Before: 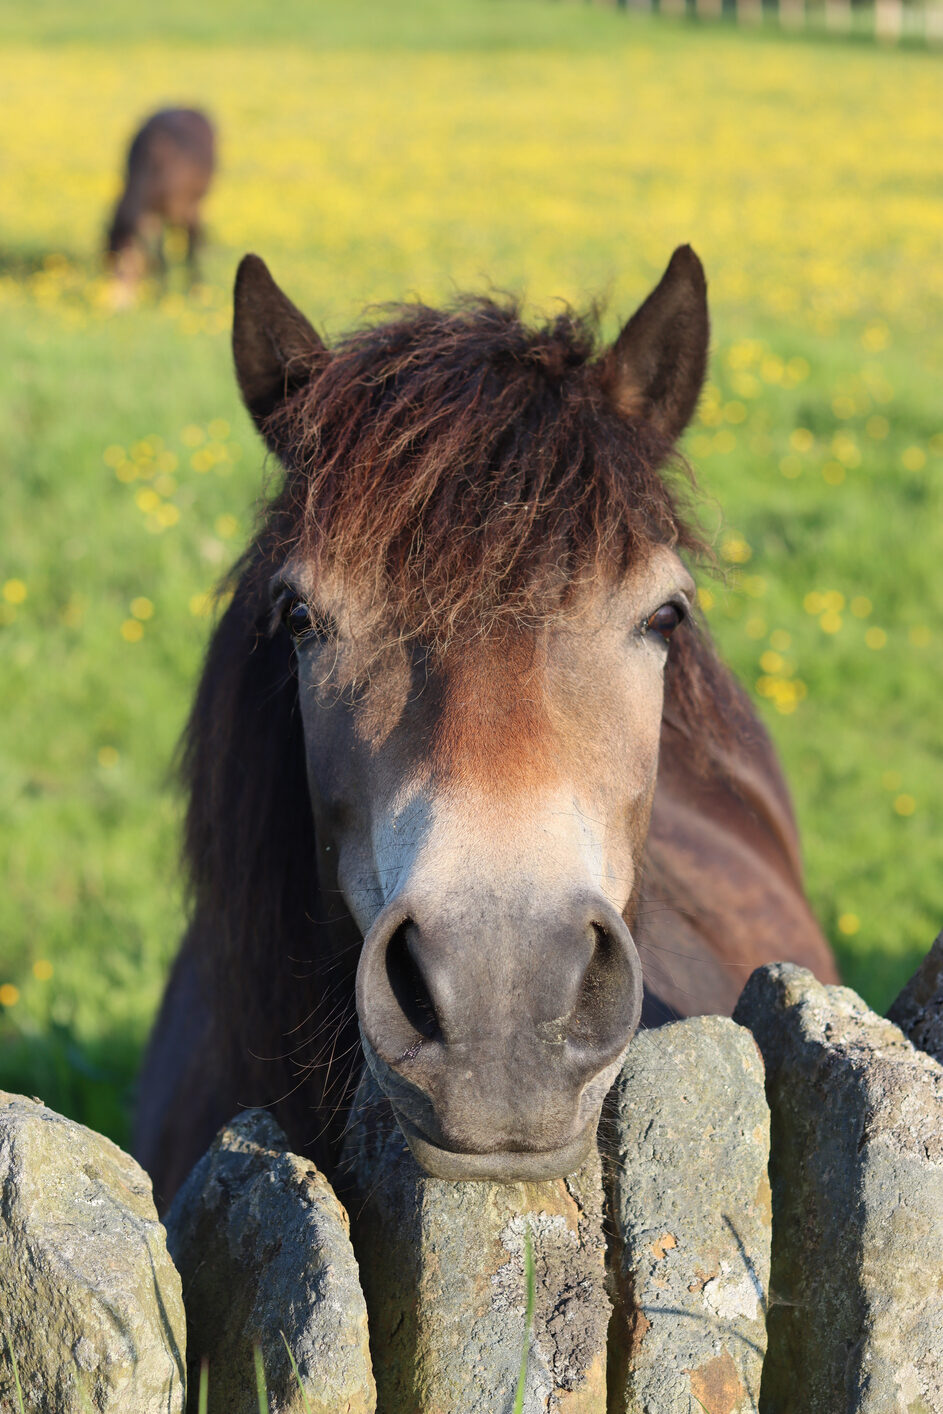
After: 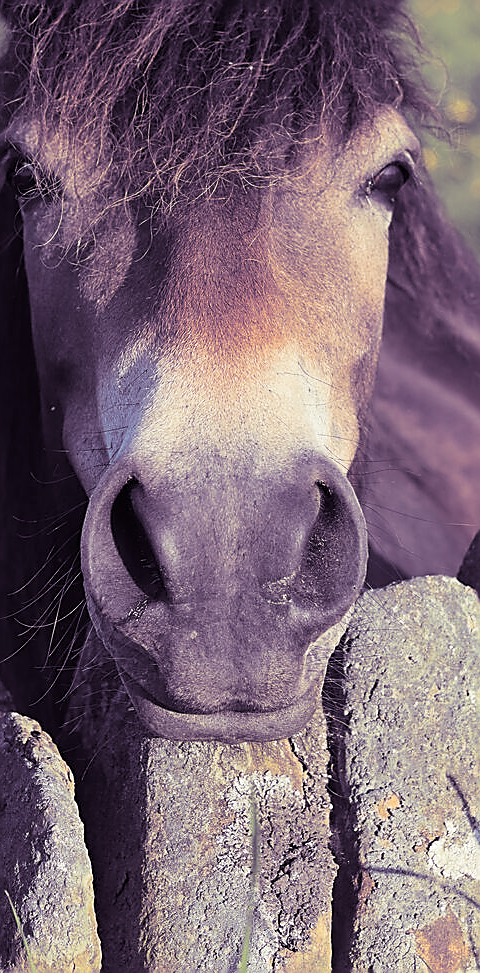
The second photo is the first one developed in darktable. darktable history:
sharpen: radius 1.4, amount 1.25, threshold 0.7
split-toning: shadows › hue 266.4°, shadows › saturation 0.4, highlights › hue 61.2°, highlights › saturation 0.3, compress 0%
crop and rotate: left 29.237%, top 31.152%, right 19.807%
